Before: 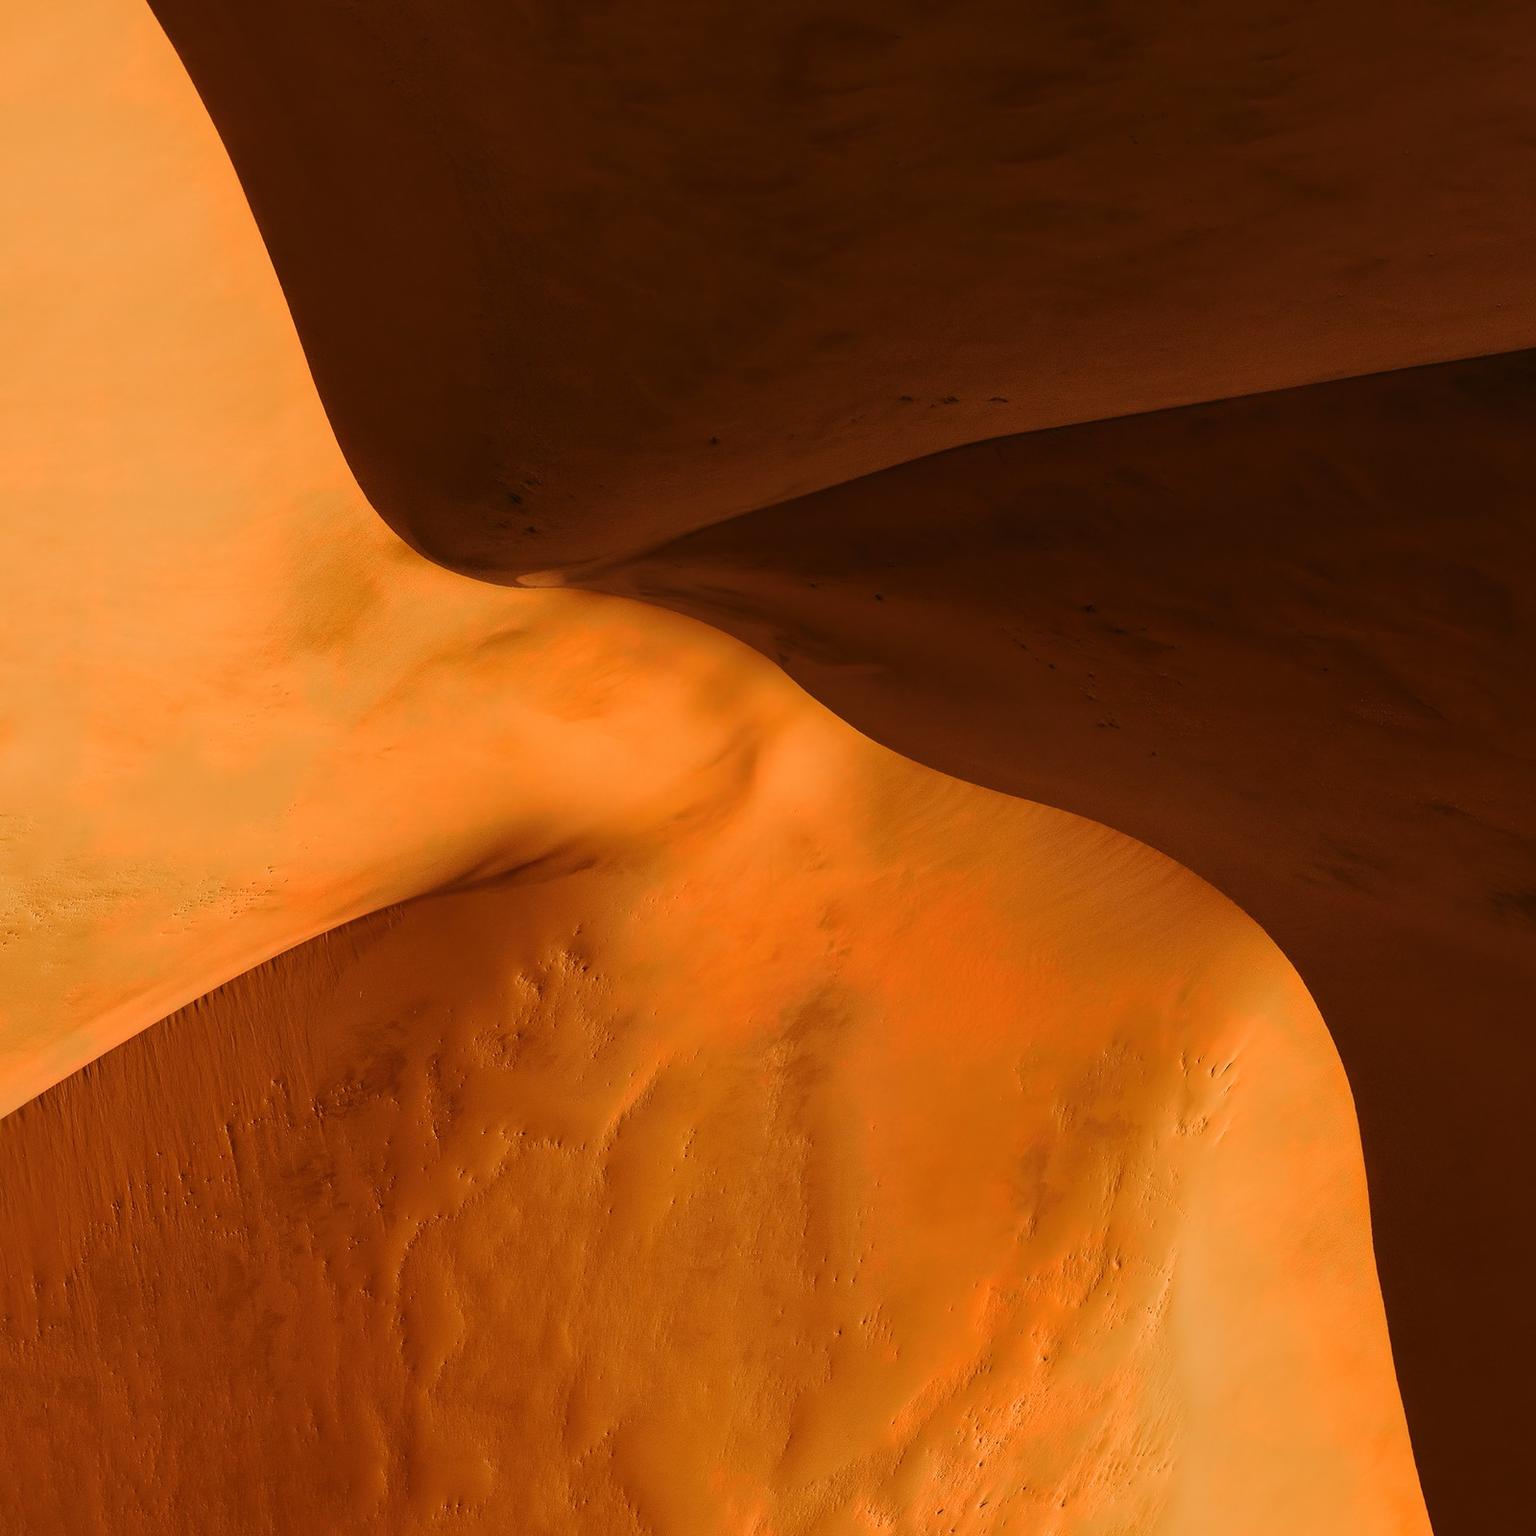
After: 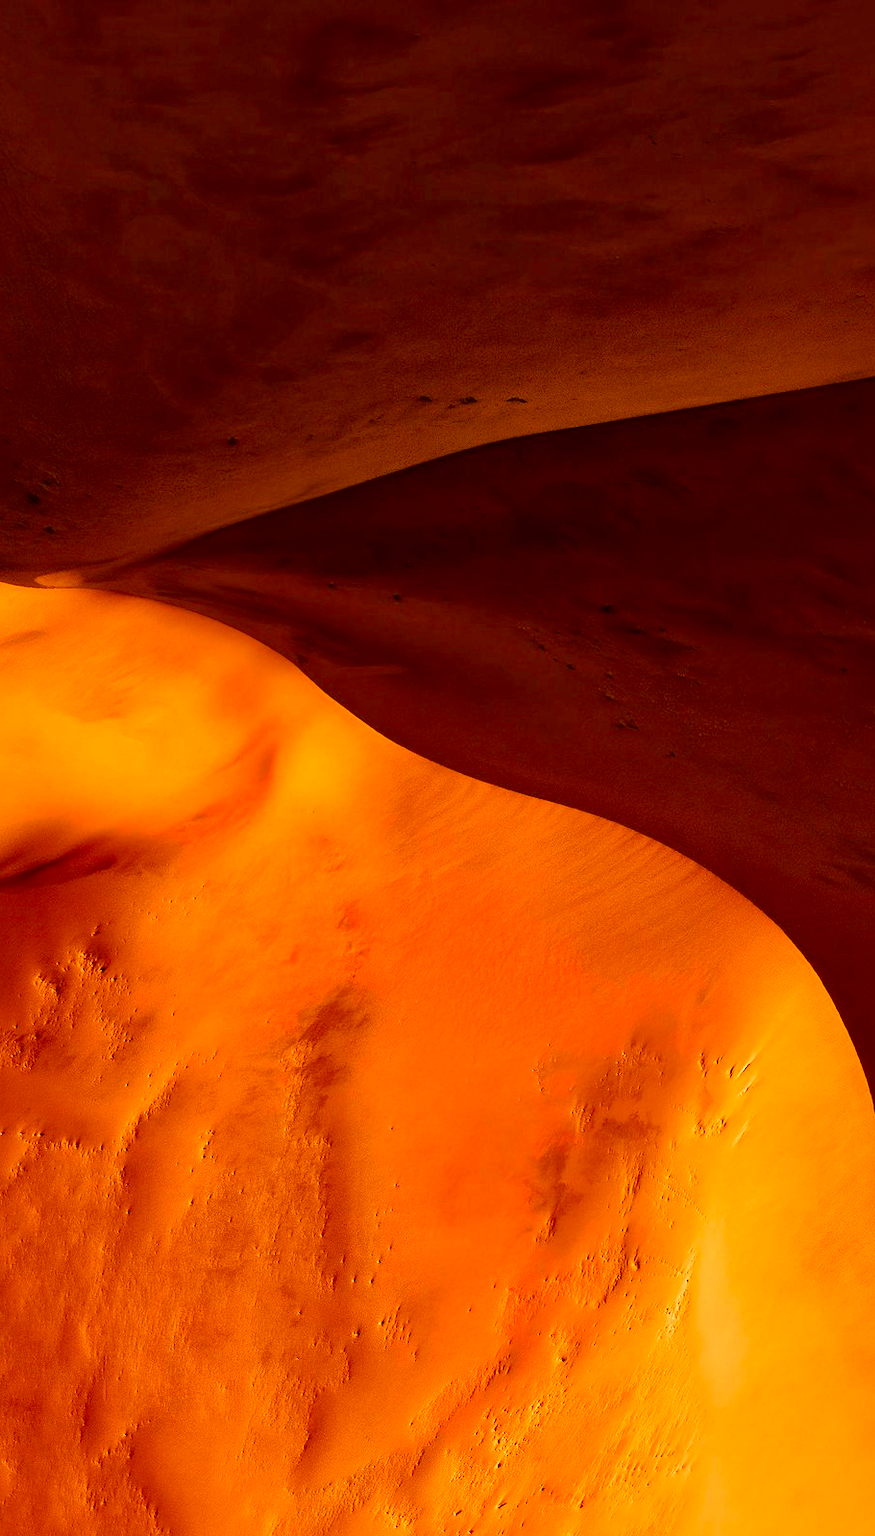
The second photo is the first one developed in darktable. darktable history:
exposure: black level correction 0.004, exposure 0.417 EV, compensate highlight preservation false
color correction: highlights b* 0.034, saturation 1.34
crop: left 31.423%, top 0.002%, right 11.587%
local contrast: mode bilateral grid, contrast 71, coarseness 74, detail 181%, midtone range 0.2
